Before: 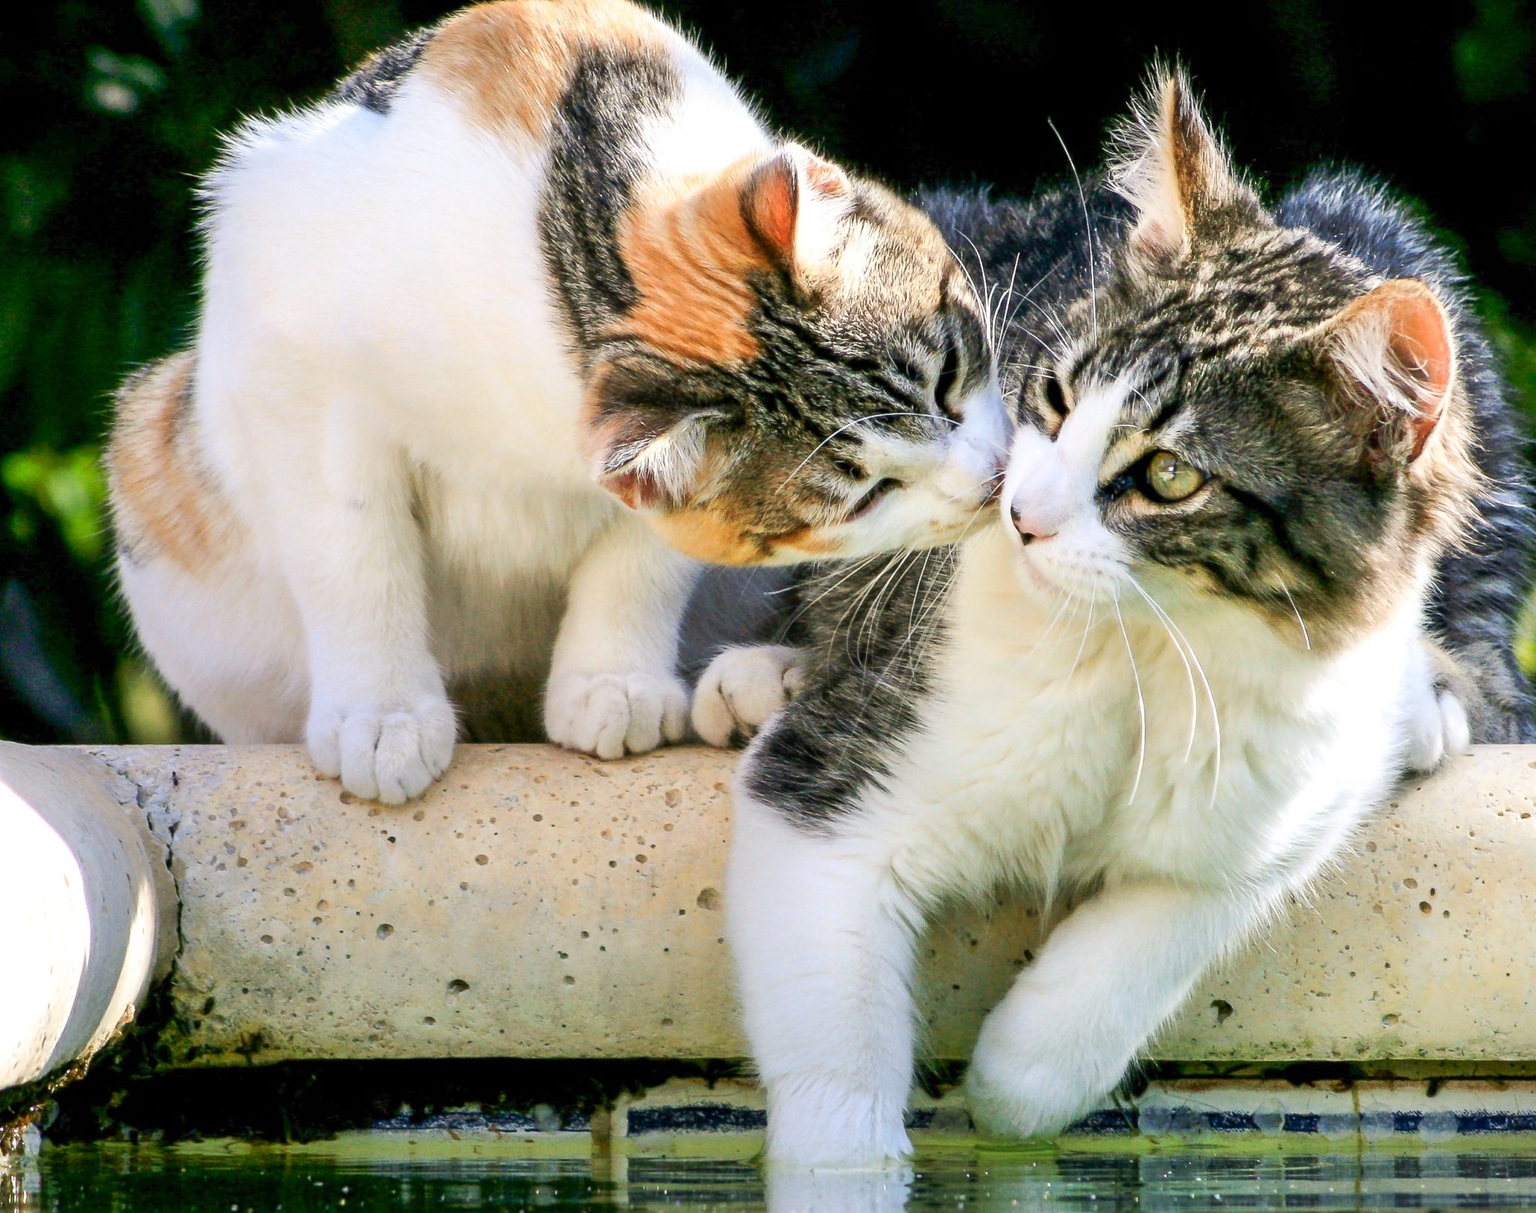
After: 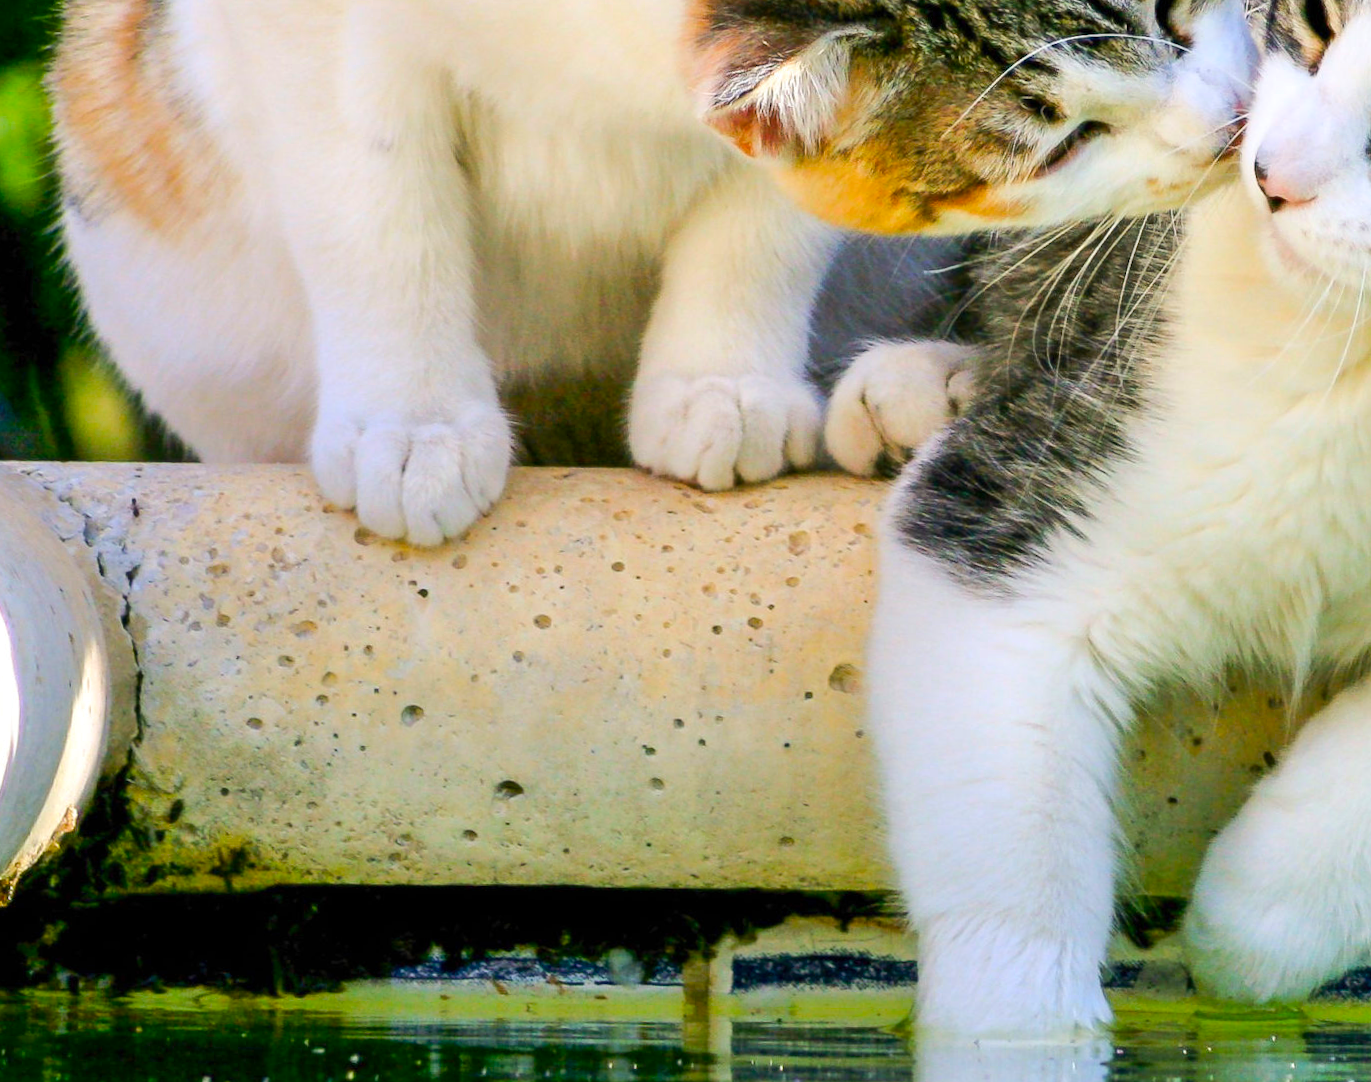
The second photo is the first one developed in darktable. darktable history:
crop and rotate: angle -0.82°, left 3.85%, top 31.828%, right 27.992%
color balance rgb: perceptual saturation grading › global saturation 25%, perceptual brilliance grading › mid-tones 10%, perceptual brilliance grading › shadows 15%, global vibrance 20%
